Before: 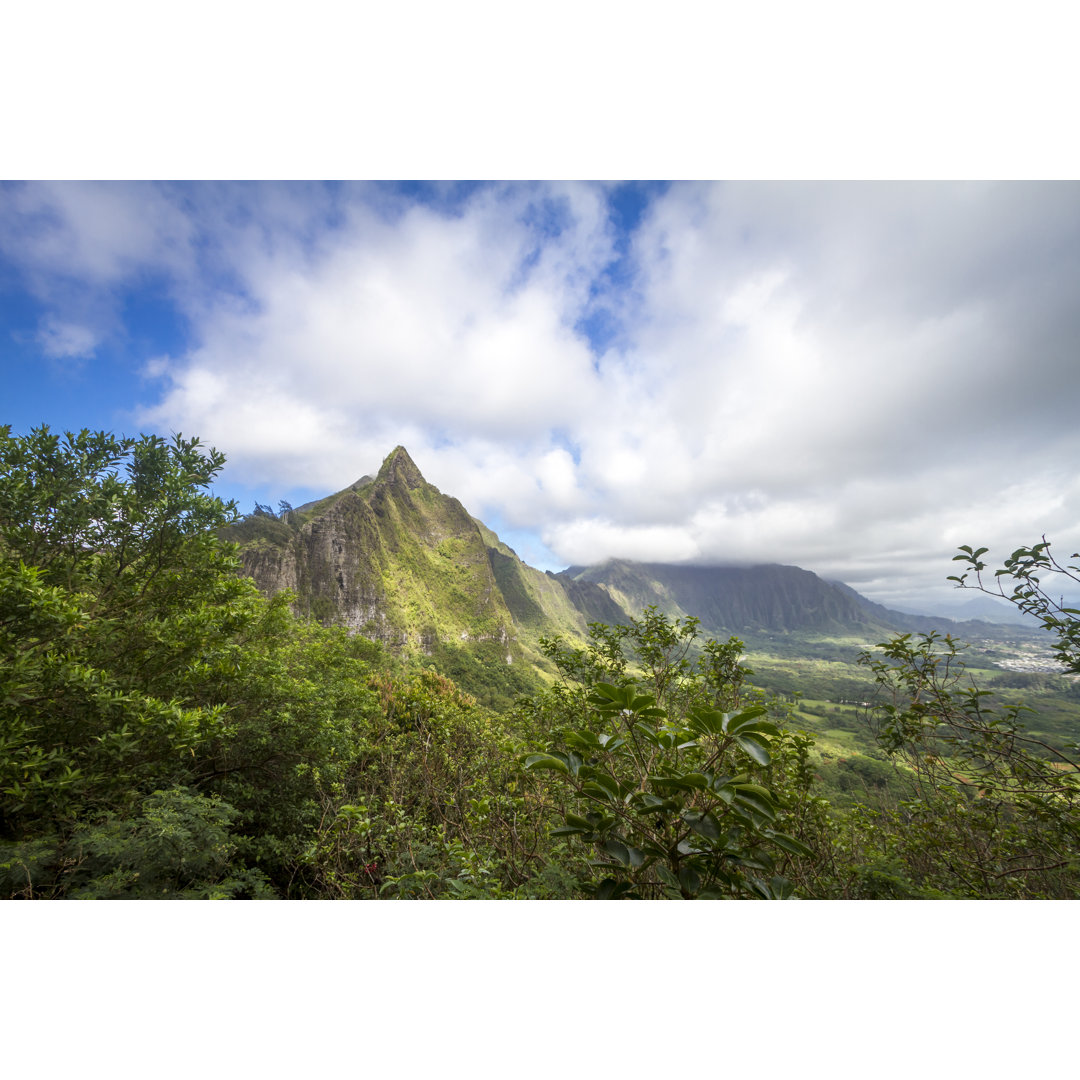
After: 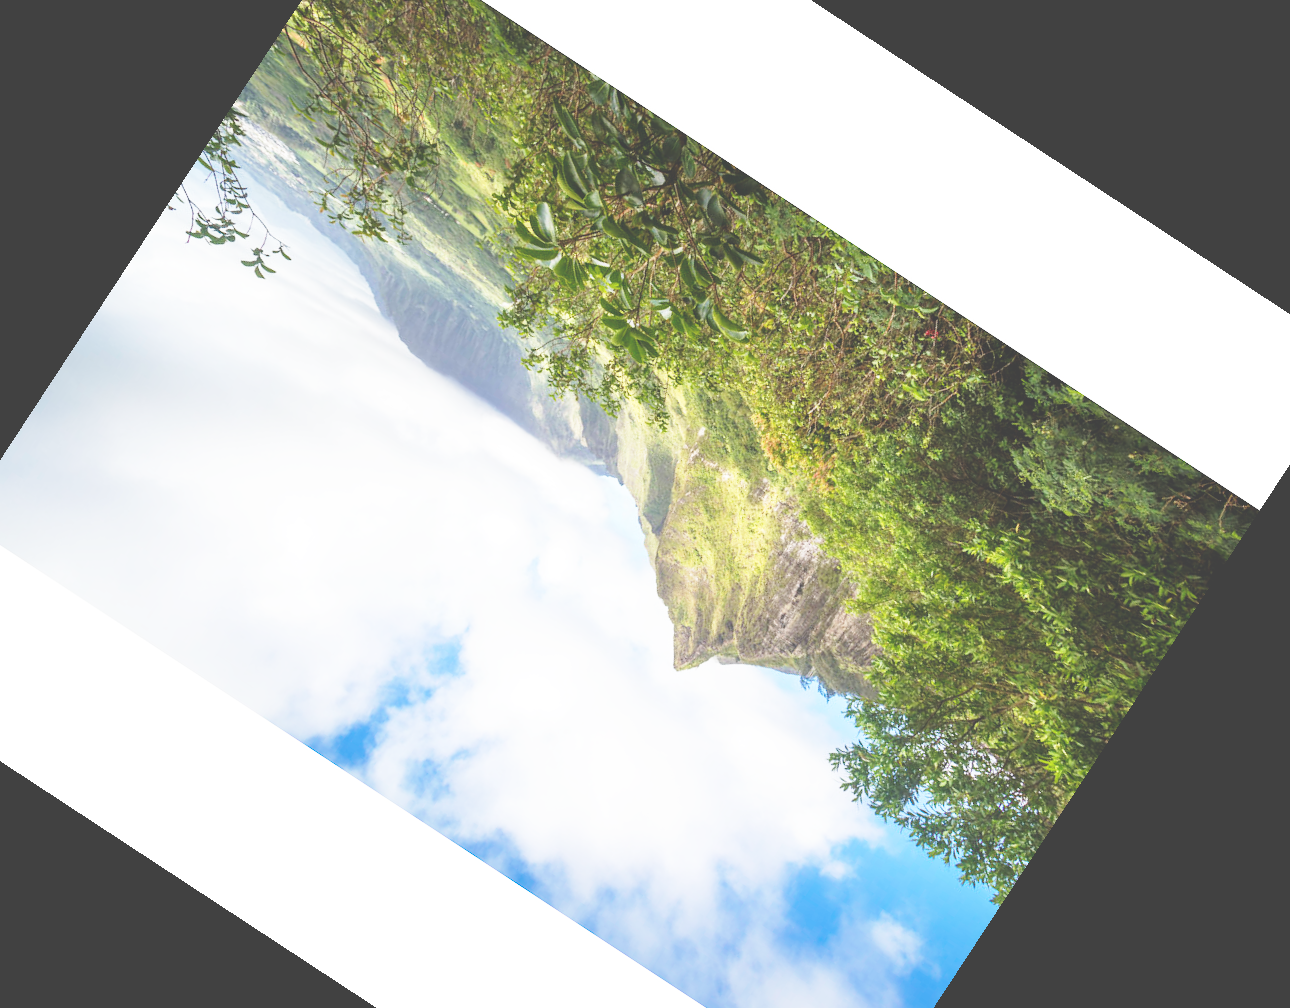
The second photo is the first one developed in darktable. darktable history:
crop and rotate: angle 146.75°, left 9.175%, top 15.619%, right 4.507%, bottom 16.965%
base curve: curves: ch0 [(0, 0) (0.018, 0.026) (0.143, 0.37) (0.33, 0.731) (0.458, 0.853) (0.735, 0.965) (0.905, 0.986) (1, 1)], preserve colors none
exposure: black level correction -0.031, compensate highlight preservation false
